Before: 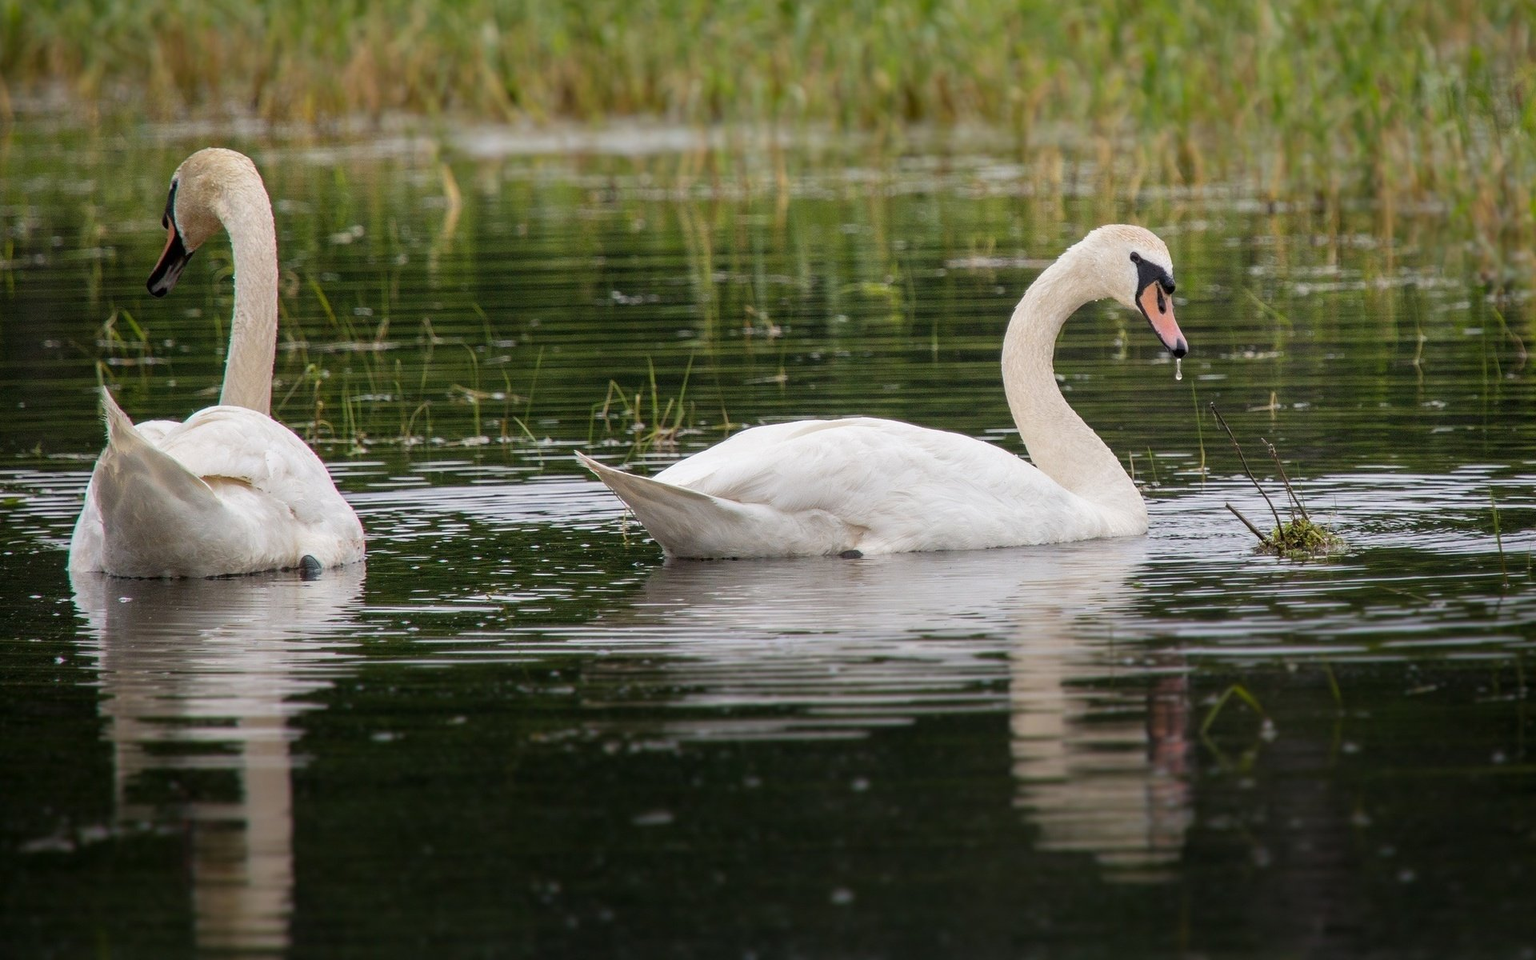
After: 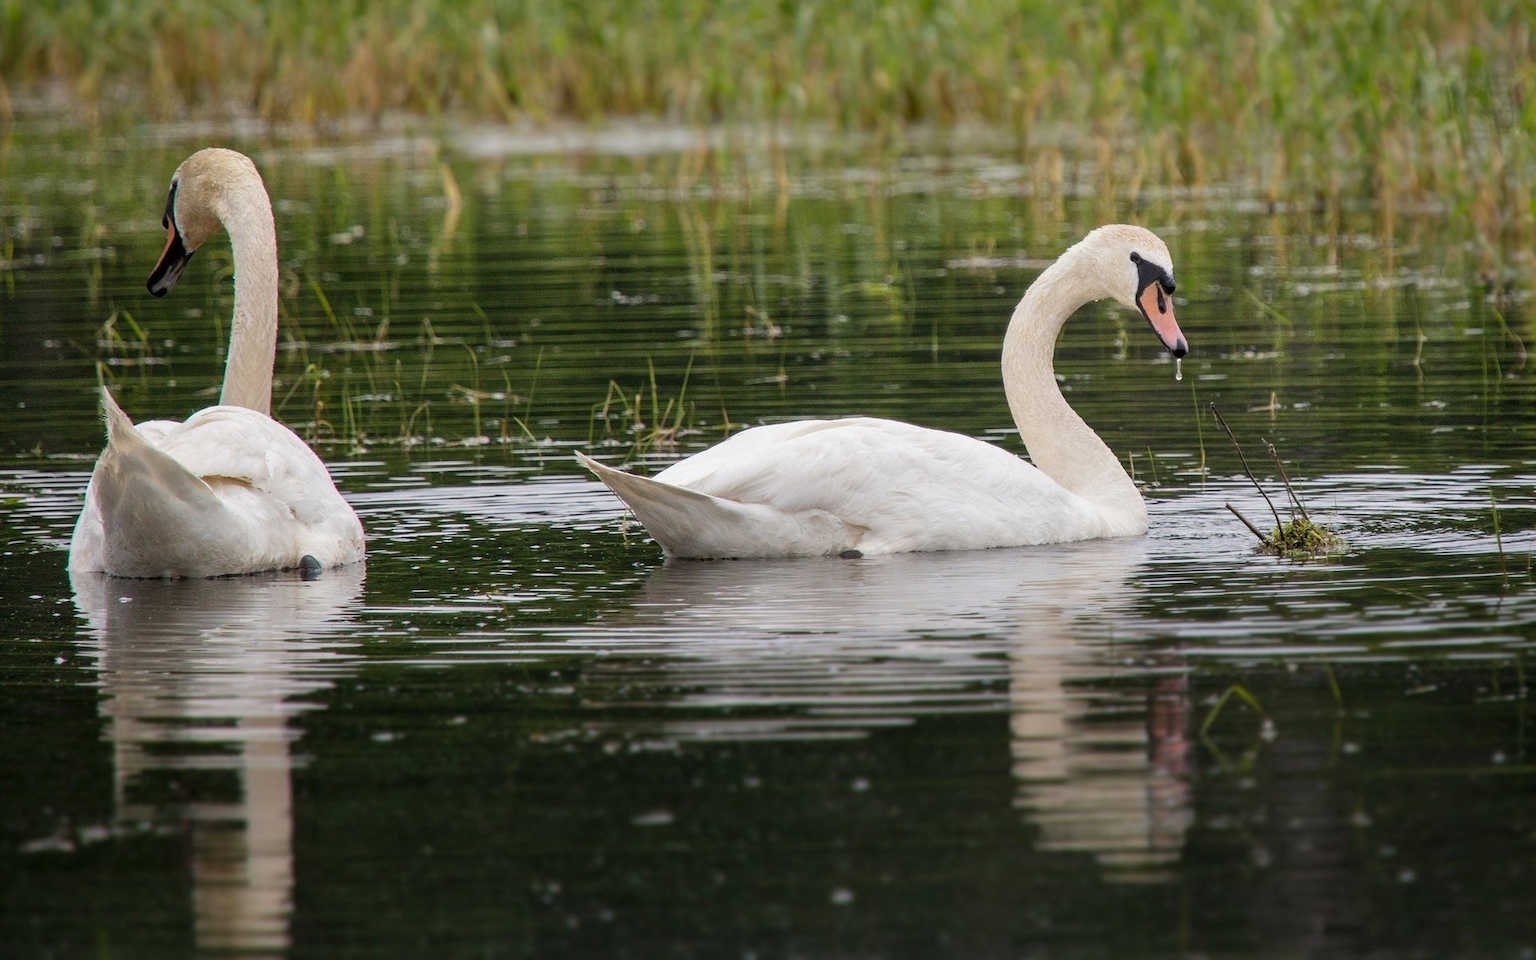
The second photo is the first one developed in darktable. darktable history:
shadows and highlights: shadows 36.79, highlights -27.8, soften with gaussian
